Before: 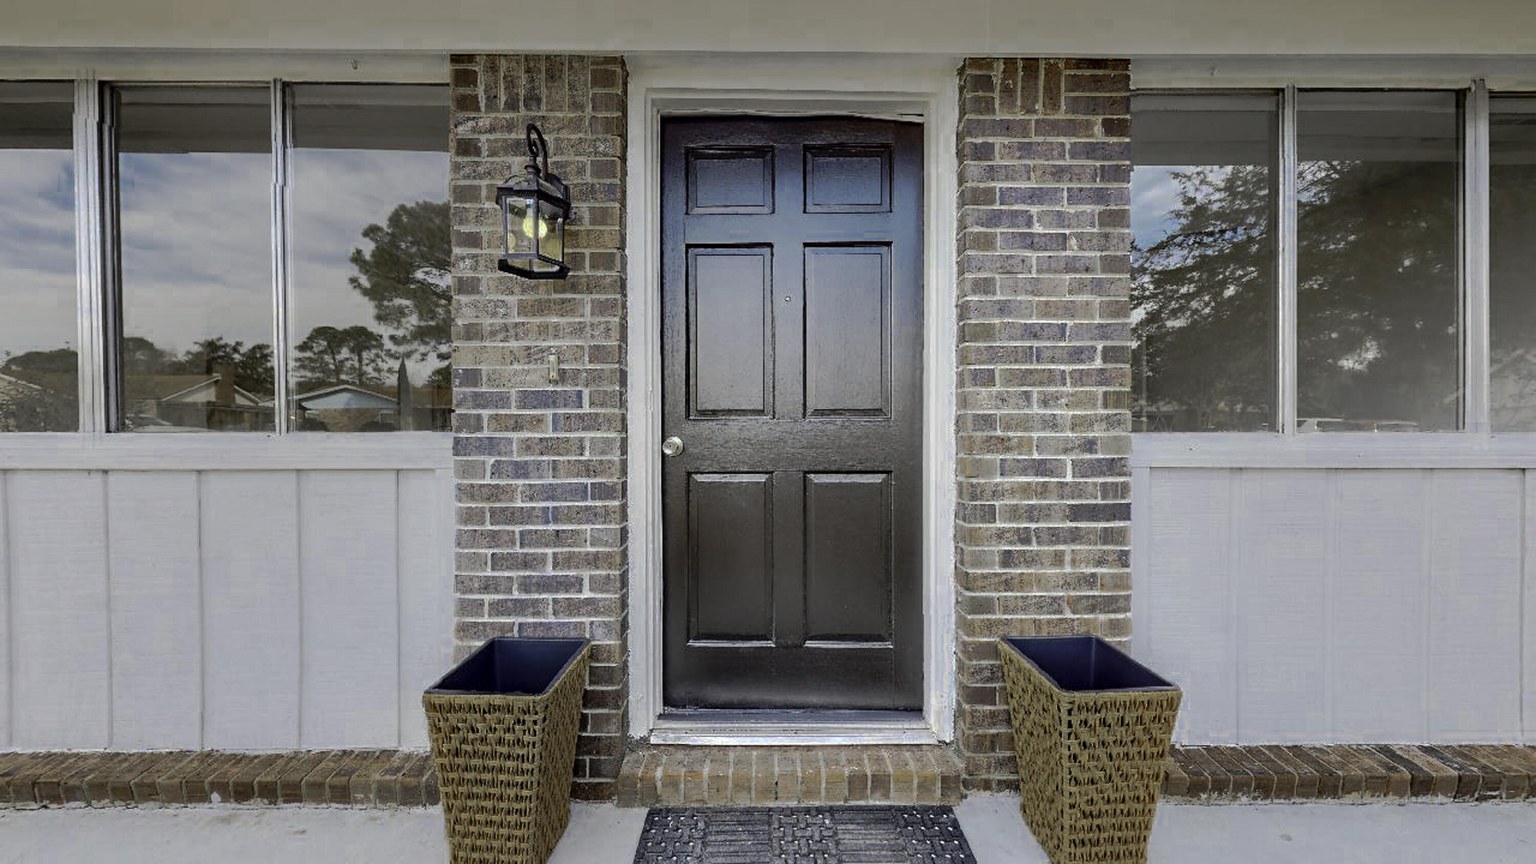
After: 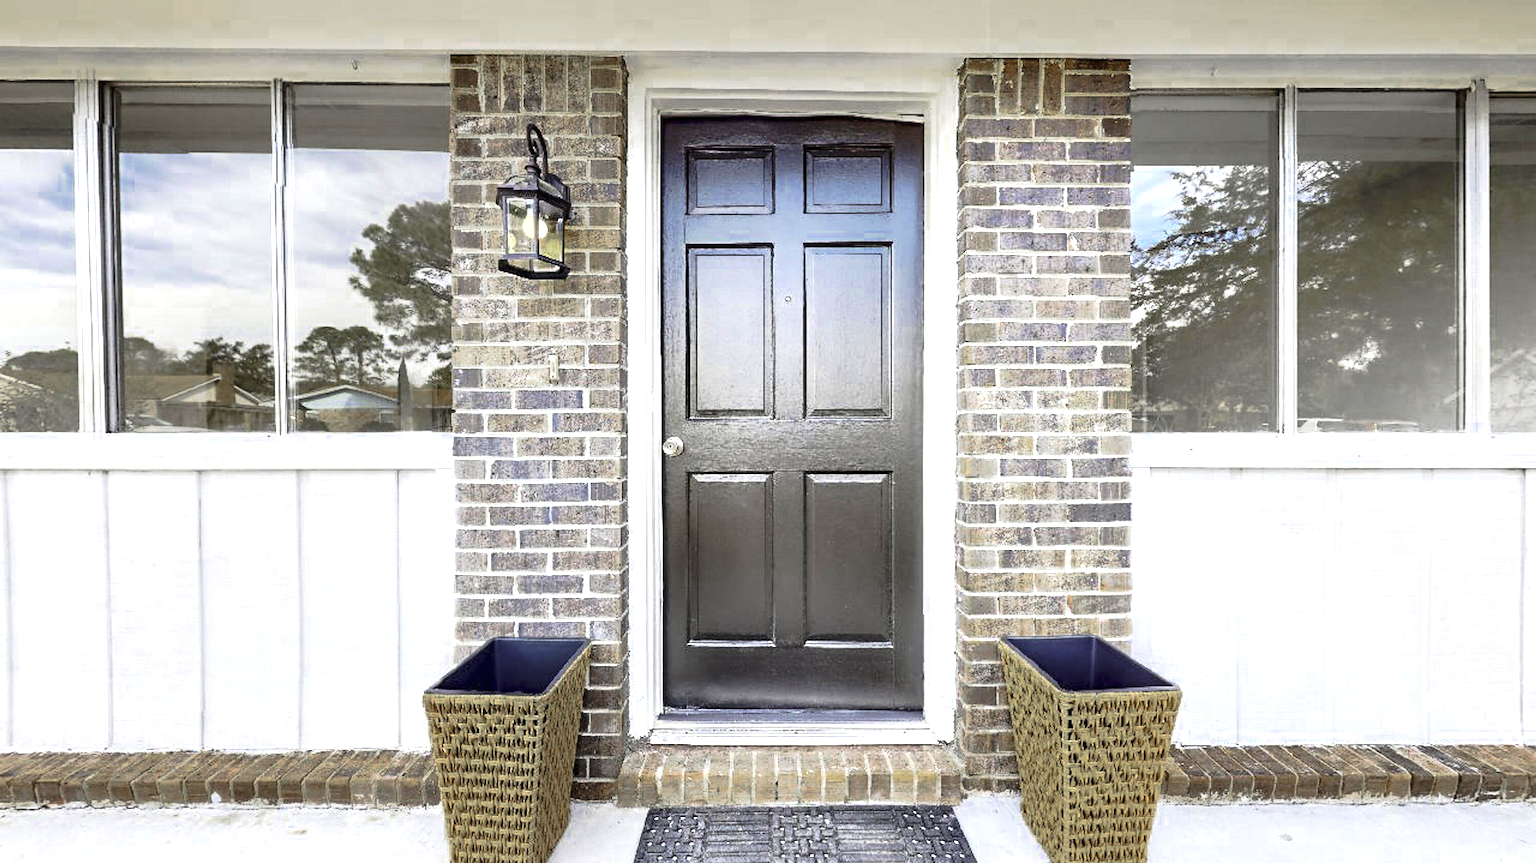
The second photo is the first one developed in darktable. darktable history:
base curve: preserve colors none
exposure: black level correction 0, exposure 1.388 EV, compensate exposure bias true, compensate highlight preservation false
